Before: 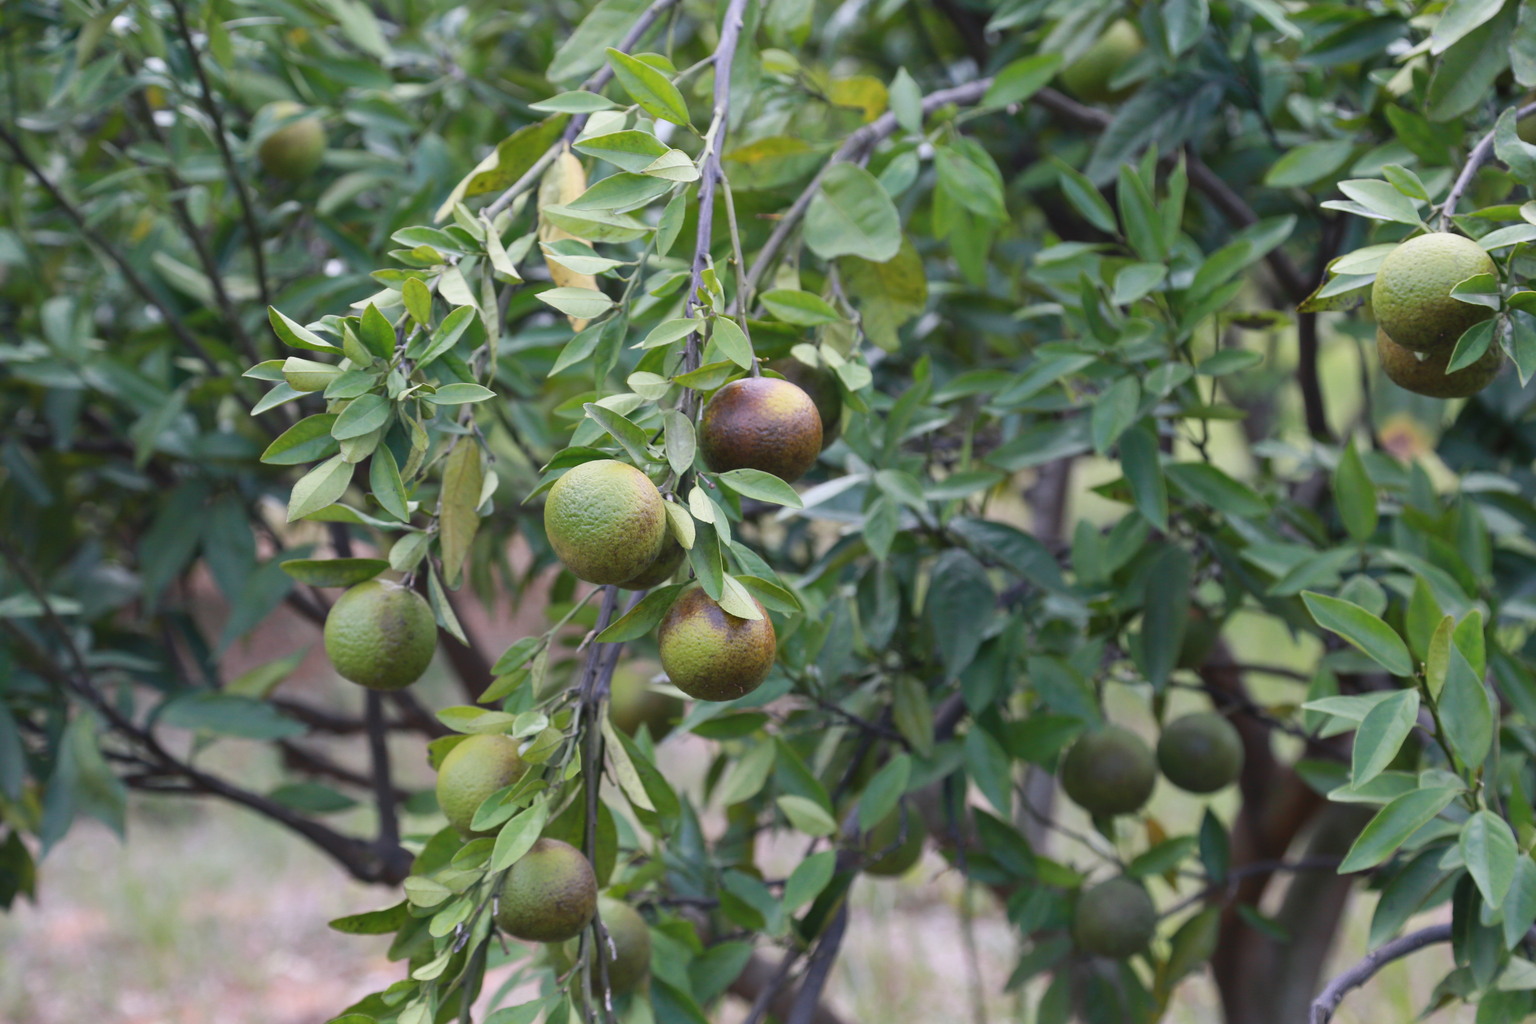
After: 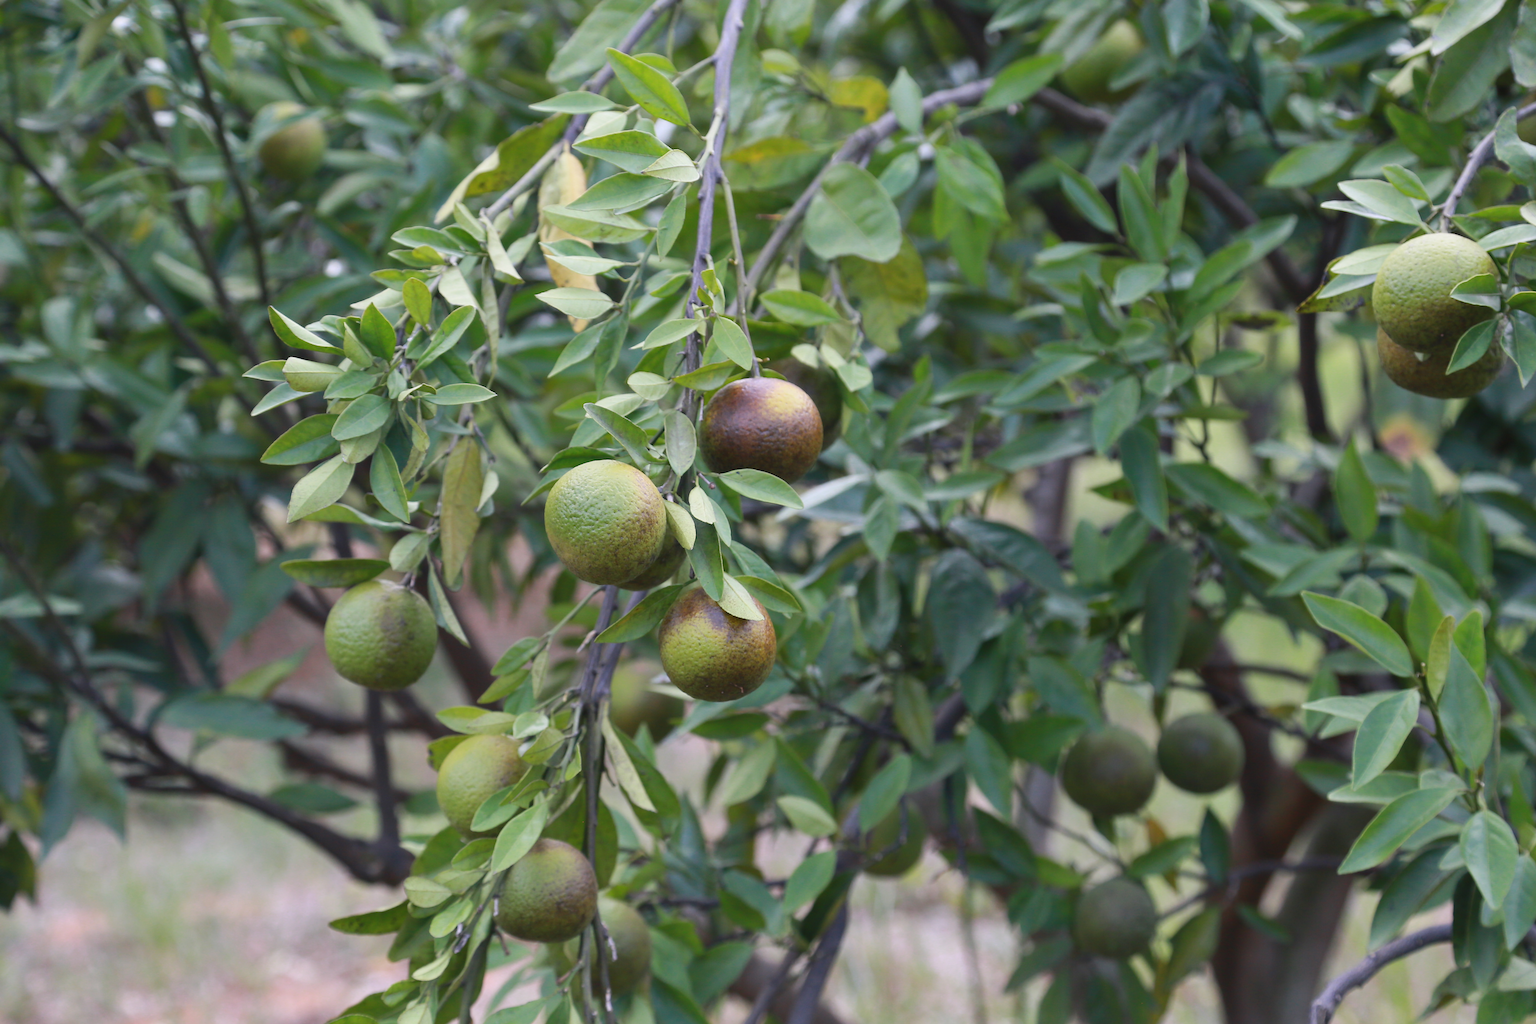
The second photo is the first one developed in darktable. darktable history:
sharpen: radius 1.887, amount 0.401, threshold 1.522
